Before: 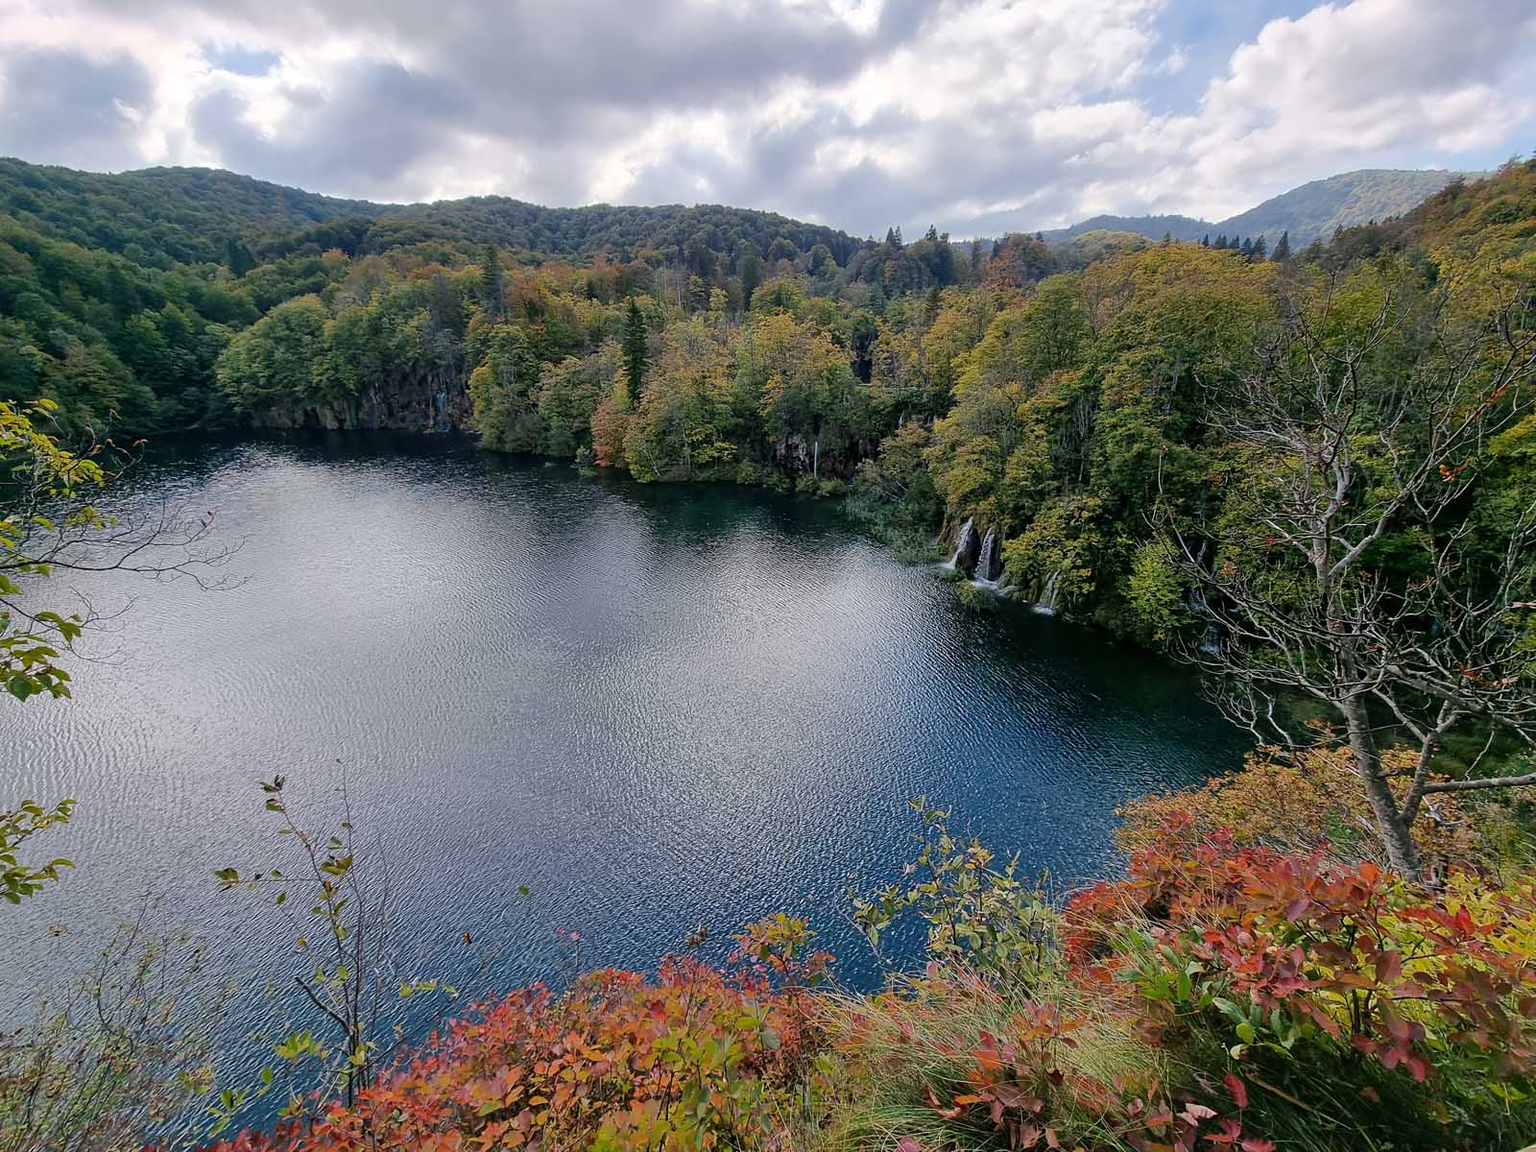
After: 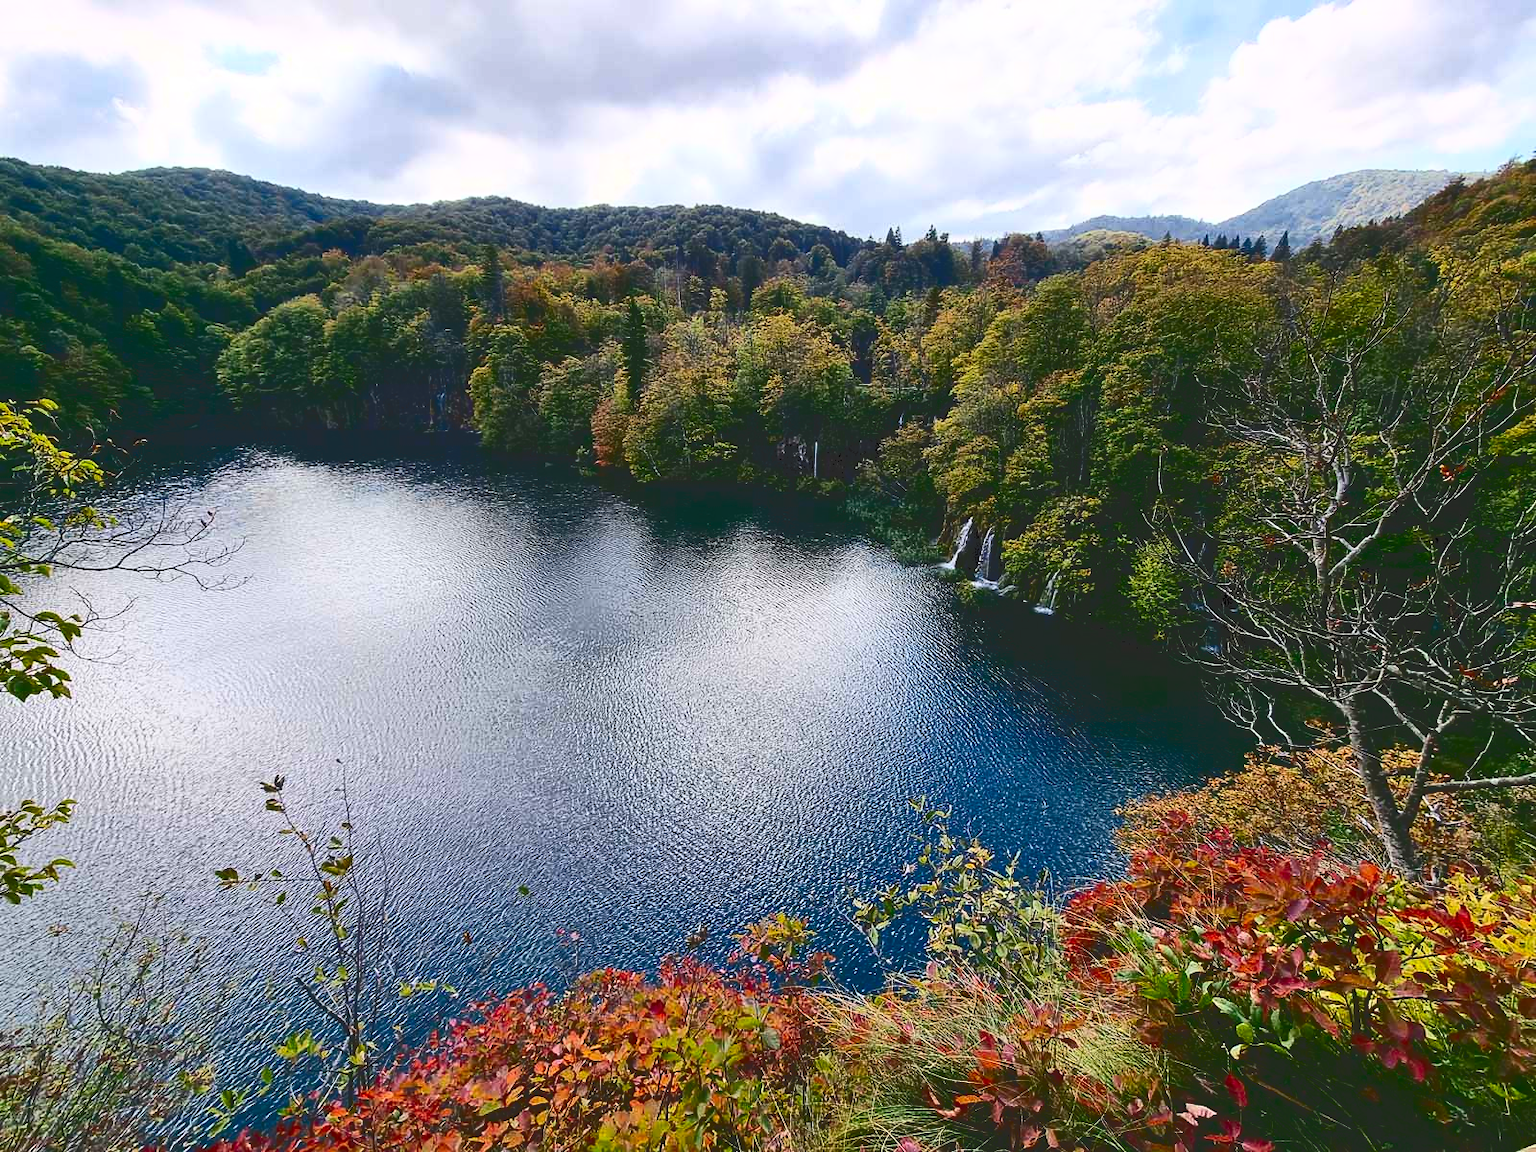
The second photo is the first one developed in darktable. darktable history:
contrast brightness saturation: contrast 0.158, saturation 0.32
tone curve: curves: ch0 [(0, 0) (0.003, 0.156) (0.011, 0.156) (0.025, 0.161) (0.044, 0.161) (0.069, 0.161) (0.1, 0.166) (0.136, 0.168) (0.177, 0.179) (0.224, 0.202) (0.277, 0.241) (0.335, 0.296) (0.399, 0.378) (0.468, 0.484) (0.543, 0.604) (0.623, 0.728) (0.709, 0.822) (0.801, 0.918) (0.898, 0.98) (1, 1)], color space Lab, independent channels, preserve colors none
